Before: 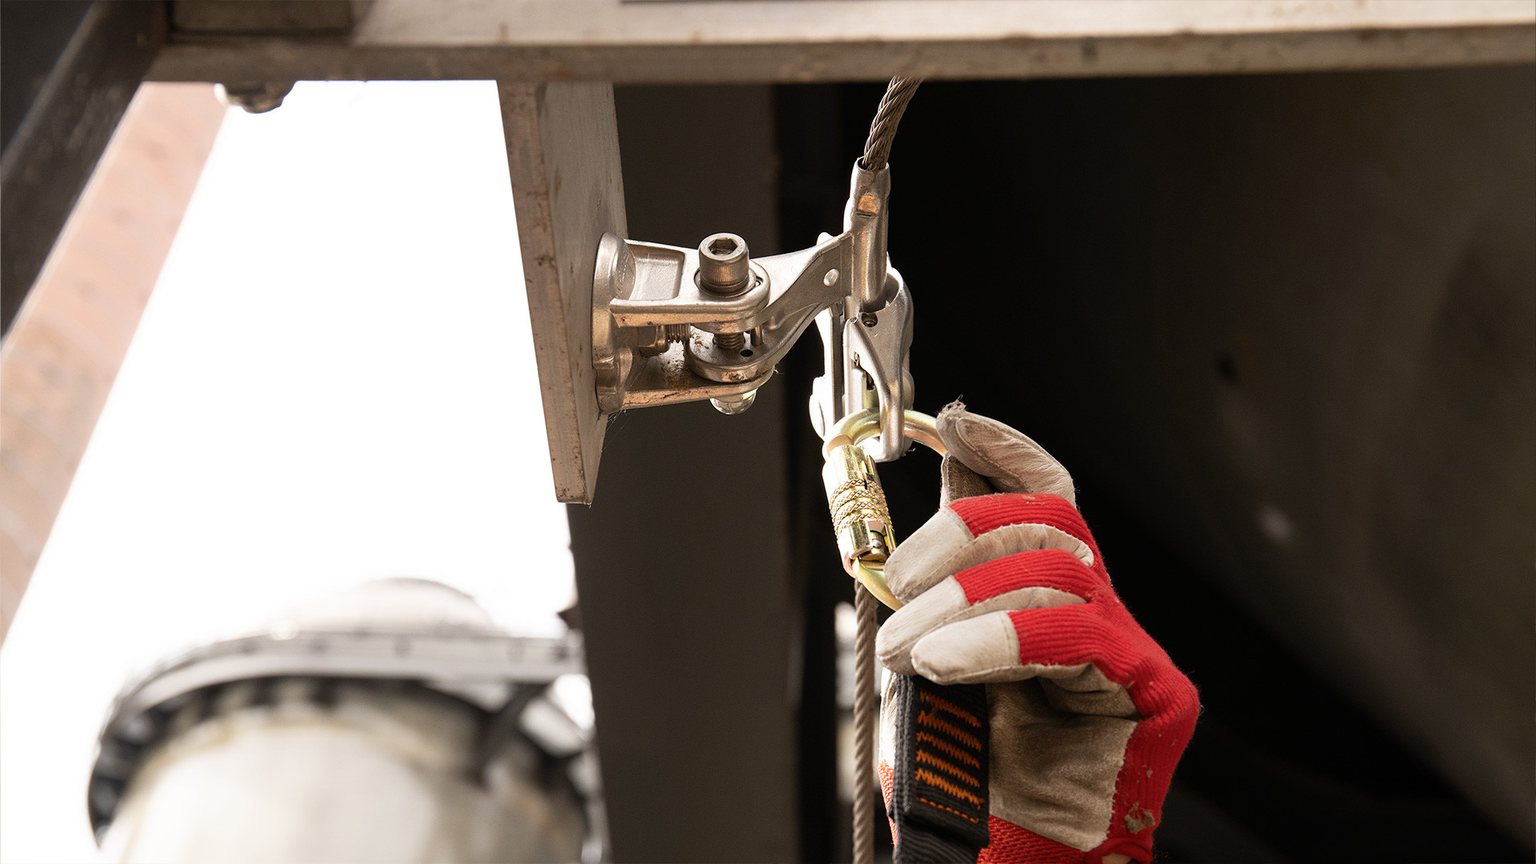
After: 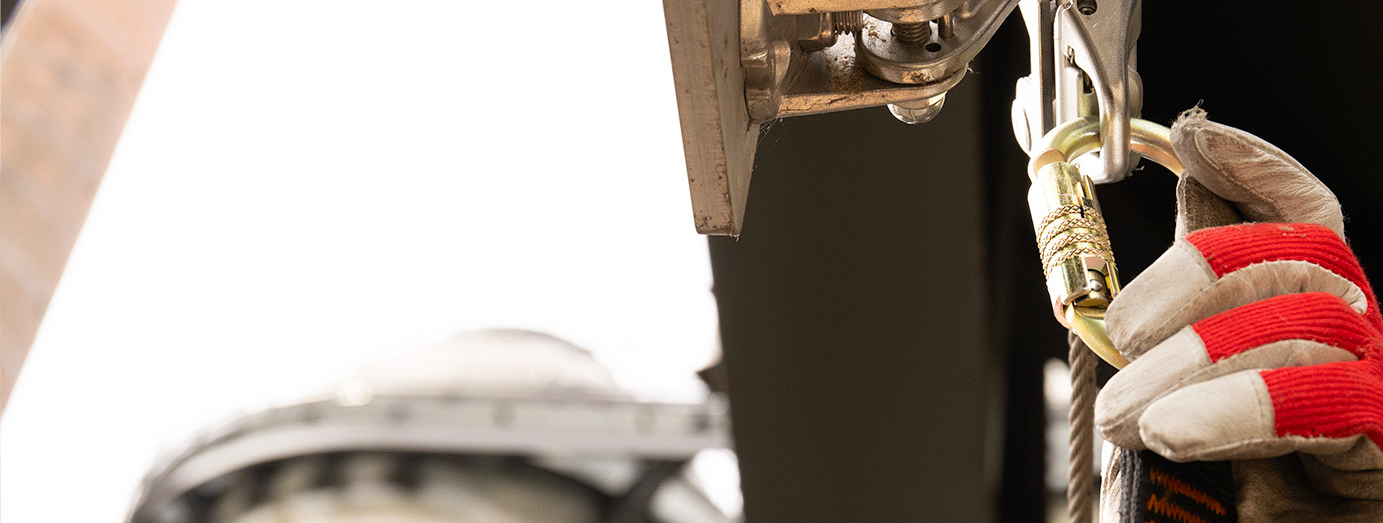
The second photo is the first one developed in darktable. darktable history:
crop: top 36.498%, right 27.964%, bottom 14.995%
color zones: curves: ch0 [(0.254, 0.492) (0.724, 0.62)]; ch1 [(0.25, 0.528) (0.719, 0.796)]; ch2 [(0, 0.472) (0.25, 0.5) (0.73, 0.184)]
